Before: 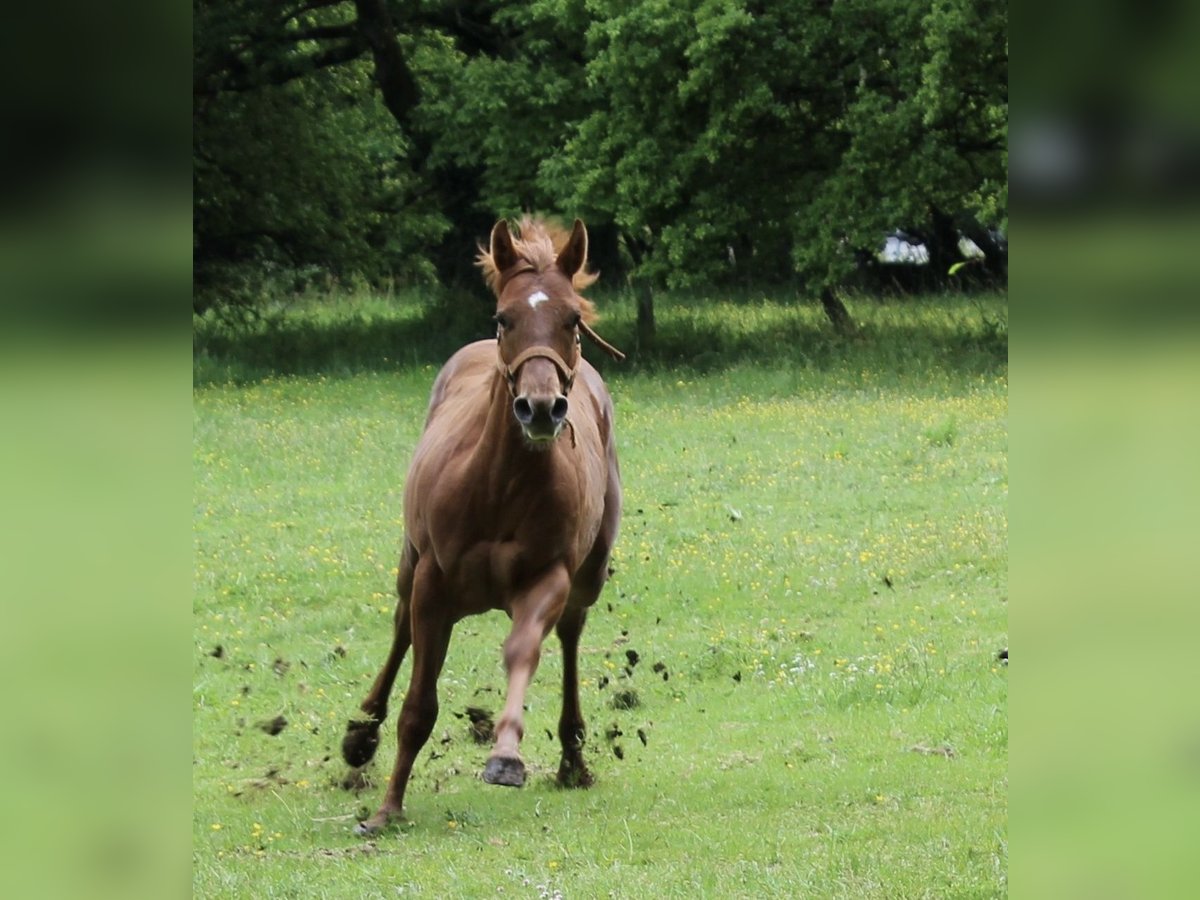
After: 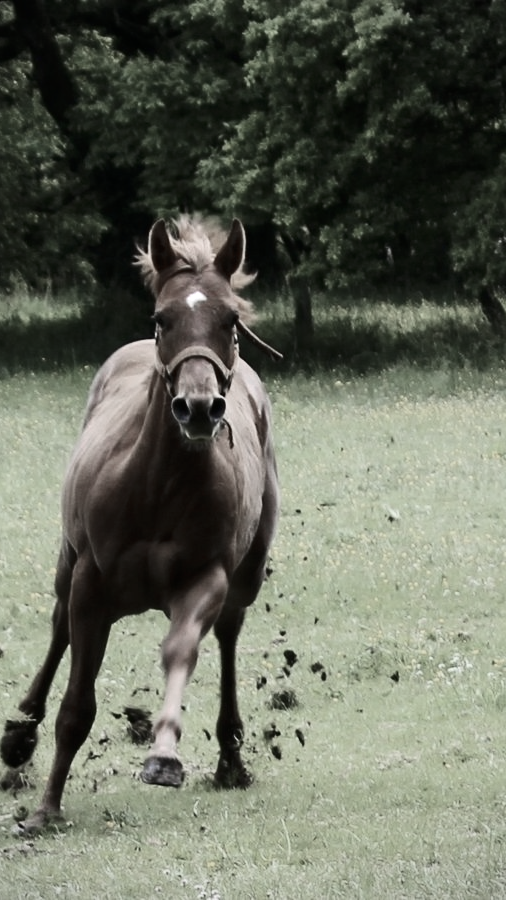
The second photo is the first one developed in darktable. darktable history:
color zones: curves: ch0 [(0, 0.613) (0.01, 0.613) (0.245, 0.448) (0.498, 0.529) (0.642, 0.665) (0.879, 0.777) (0.99, 0.613)]; ch1 [(0, 0.272) (0.219, 0.127) (0.724, 0.346)]
crop: left 28.583%, right 29.231%
shadows and highlights: shadows 29.61, highlights -30.47, low approximation 0.01, soften with gaussian
exposure: exposure -0.064 EV, compensate highlight preservation false
vignetting: fall-off start 91.19%
contrast brightness saturation: contrast 0.28
